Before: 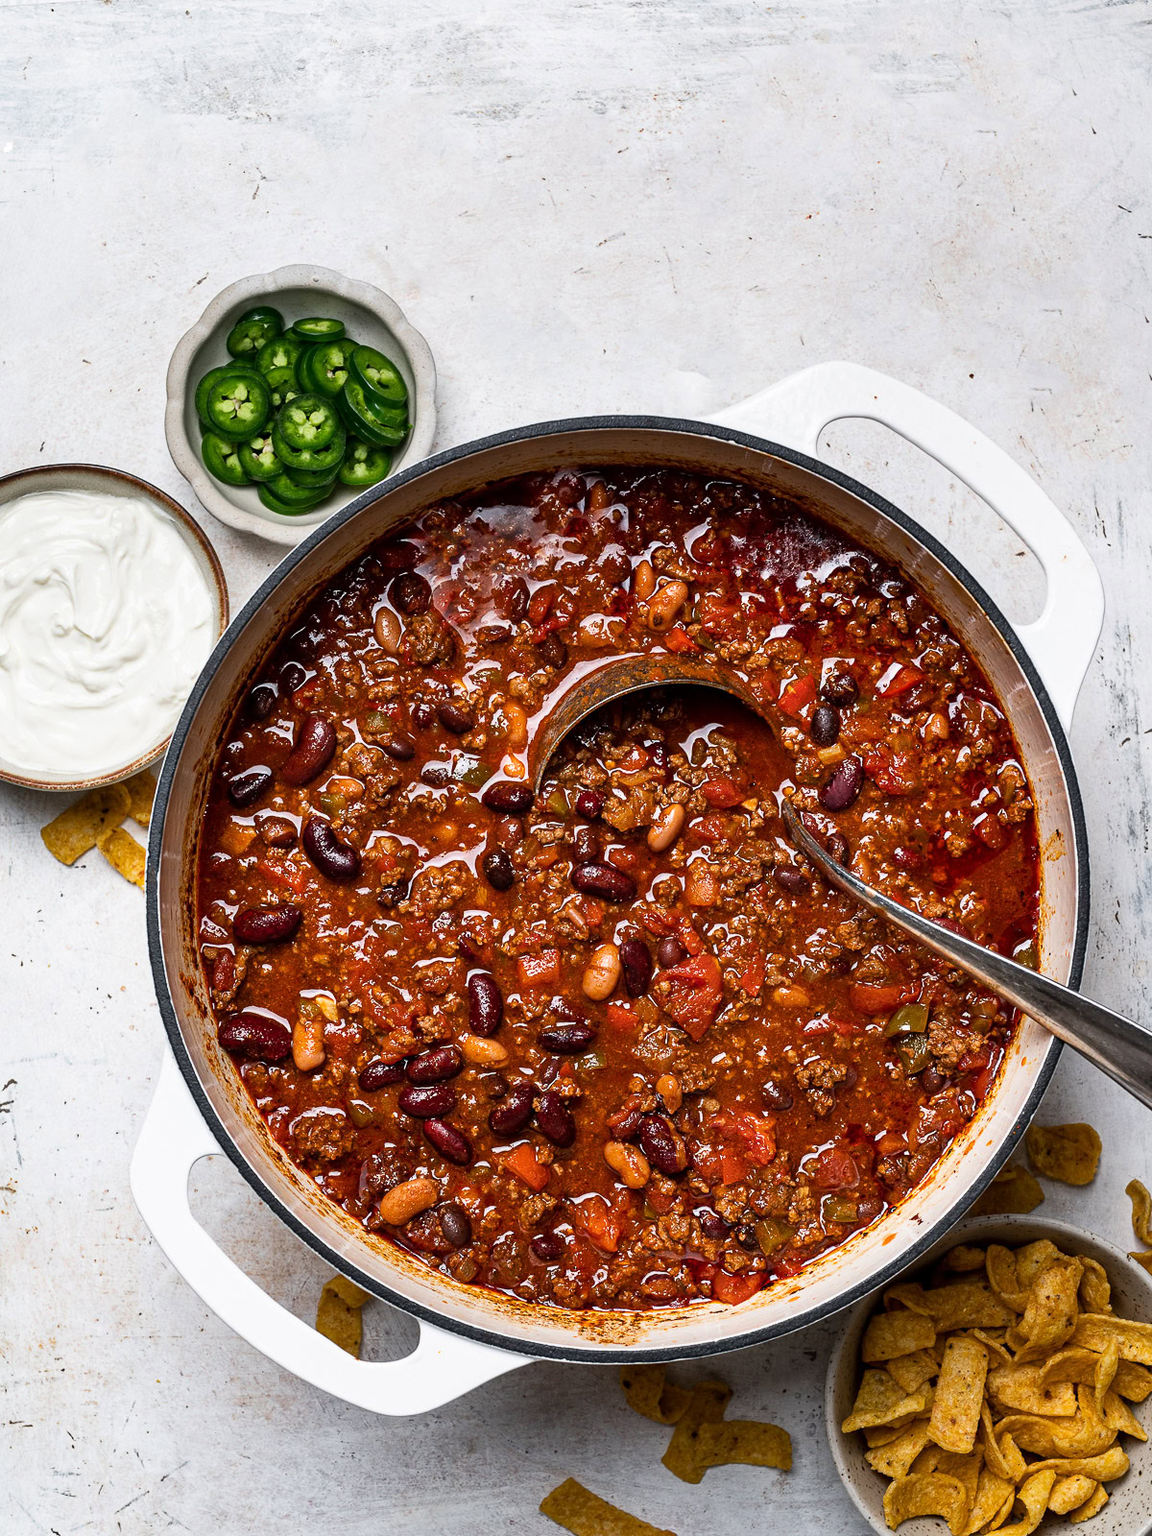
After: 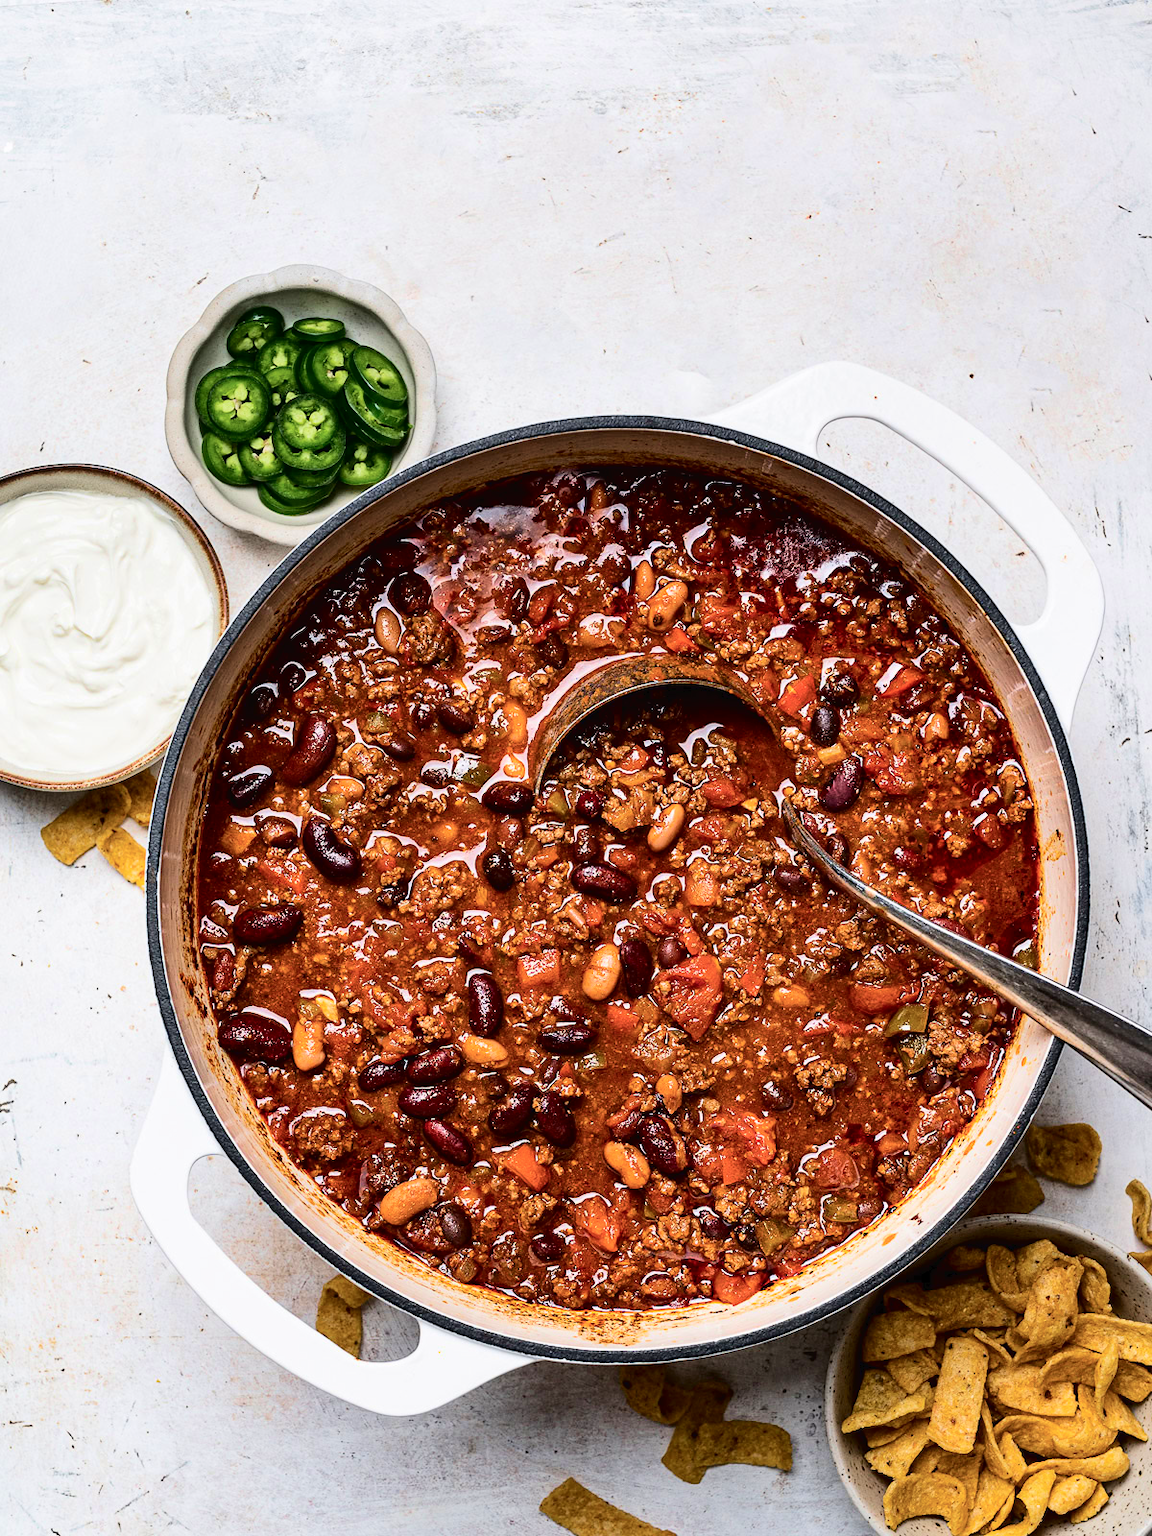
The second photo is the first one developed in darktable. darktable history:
tone curve: curves: ch0 [(0, 0) (0.003, 0.019) (0.011, 0.021) (0.025, 0.023) (0.044, 0.026) (0.069, 0.037) (0.1, 0.059) (0.136, 0.088) (0.177, 0.138) (0.224, 0.199) (0.277, 0.279) (0.335, 0.376) (0.399, 0.481) (0.468, 0.581) (0.543, 0.658) (0.623, 0.735) (0.709, 0.8) (0.801, 0.861) (0.898, 0.928) (1, 1)], color space Lab, independent channels, preserve colors none
color balance rgb: perceptual saturation grading › global saturation 0.002%, perceptual brilliance grading › global brilliance 2.589%, perceptual brilliance grading › highlights -3.289%, perceptual brilliance grading › shadows 2.903%, global vibrance 9.454%
velvia: on, module defaults
